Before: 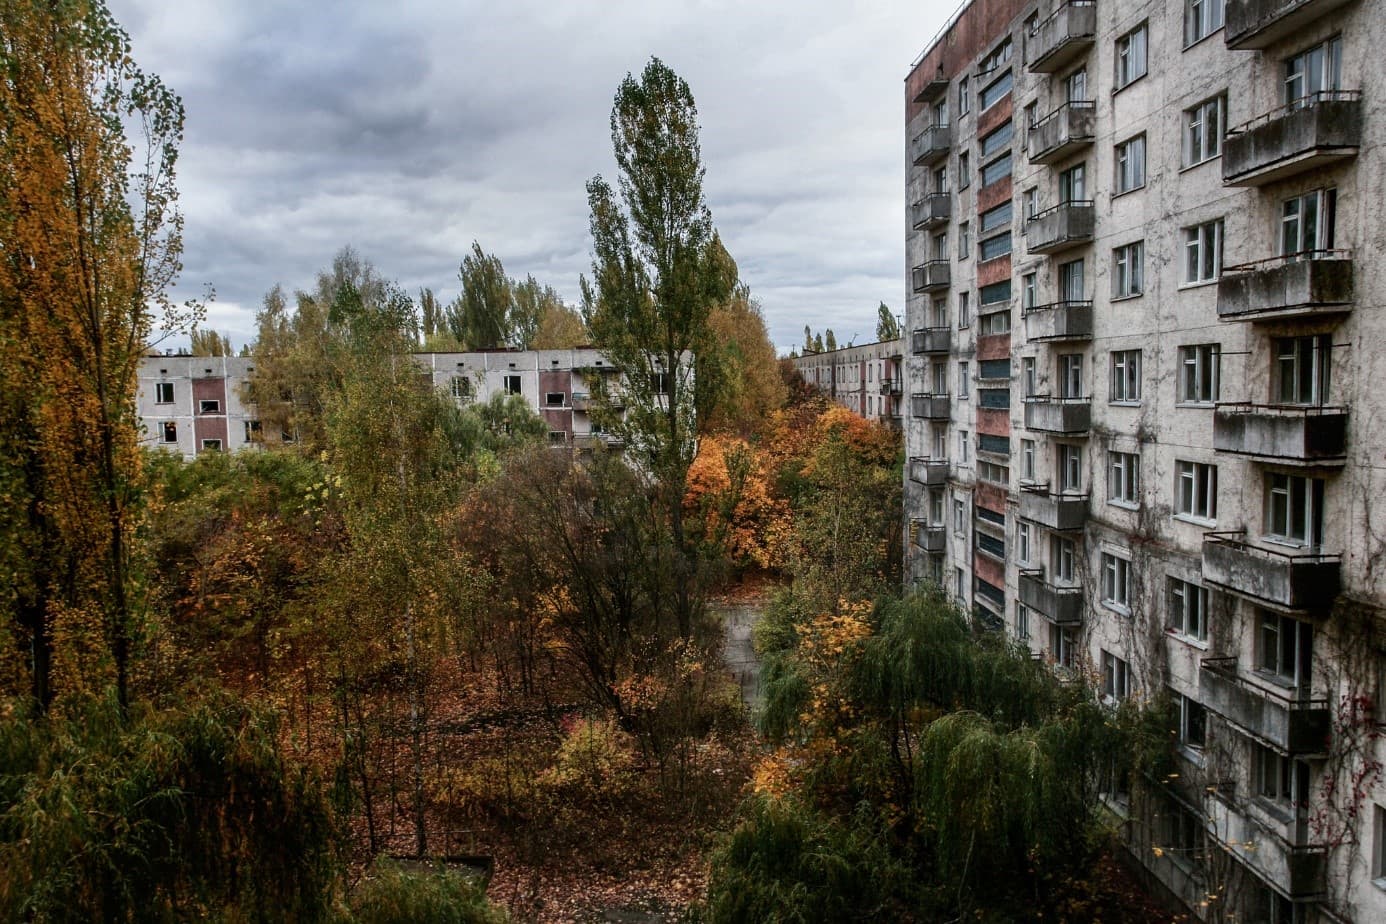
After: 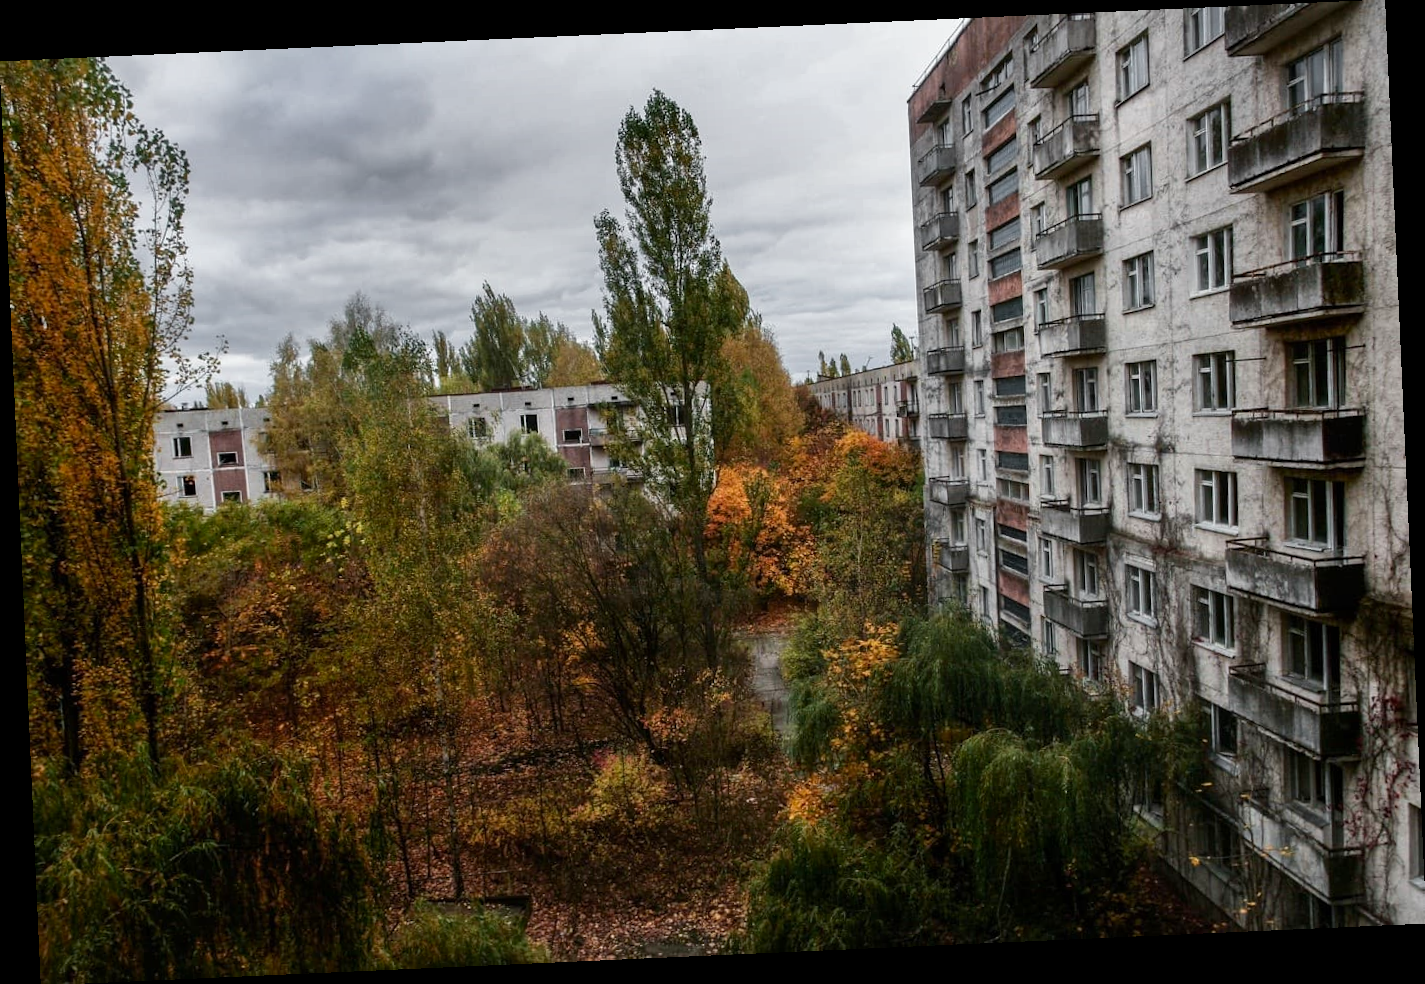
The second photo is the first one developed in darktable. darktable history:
rotate and perspective: rotation -2.56°, automatic cropping off
color zones: curves: ch1 [(0.25, 0.61) (0.75, 0.248)]
